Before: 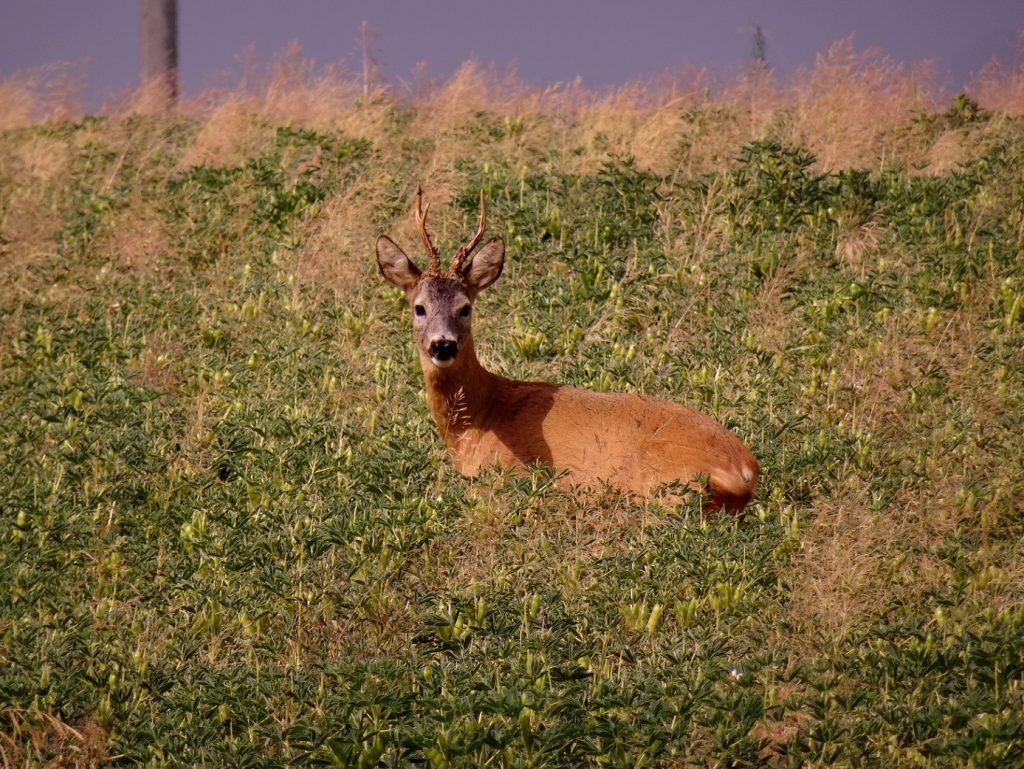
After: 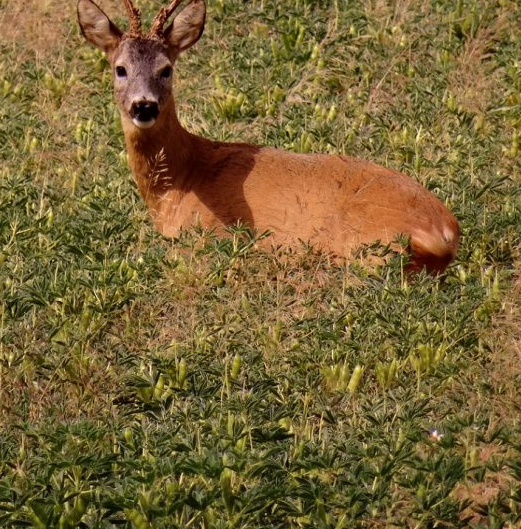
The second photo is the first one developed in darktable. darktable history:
crop and rotate: left 29.237%, top 31.152%, right 19.807%
shadows and highlights: shadows 49, highlights -41, soften with gaussian
